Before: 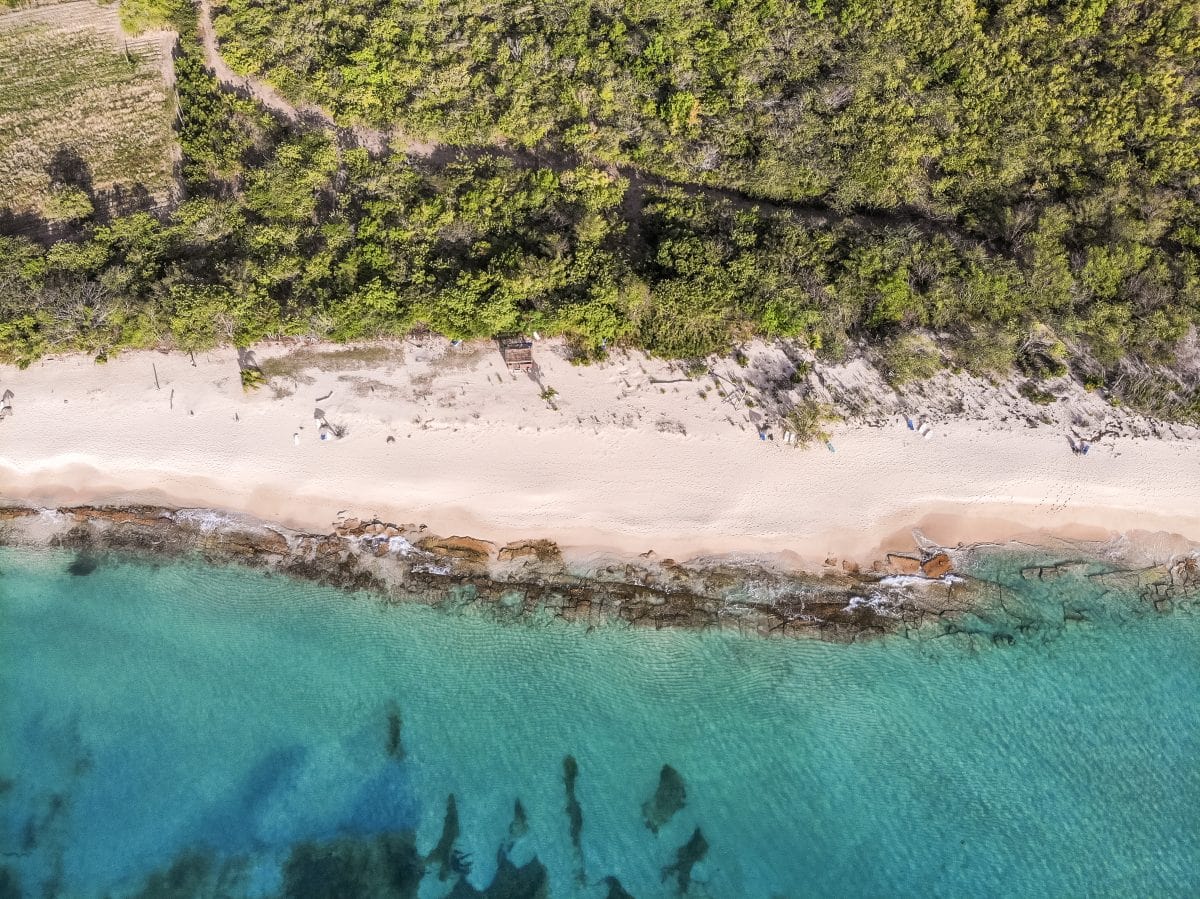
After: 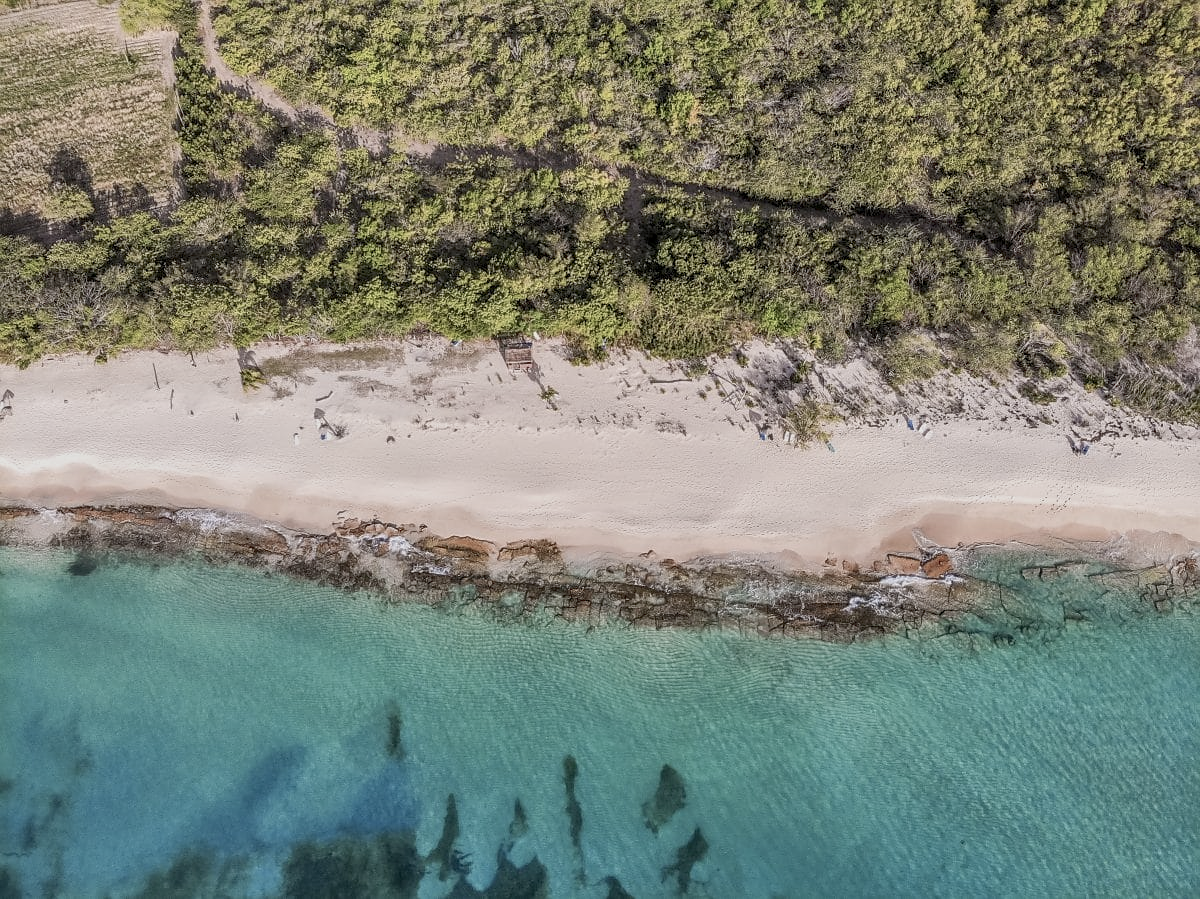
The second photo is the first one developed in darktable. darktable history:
sharpen: radius 1.458, amount 0.398, threshold 1.271
local contrast: detail 130%
shadows and highlights: shadows 60, soften with gaussian
color balance rgb: perceptual saturation grading › global saturation -27.94%, hue shift -2.27°, contrast -21.26%
